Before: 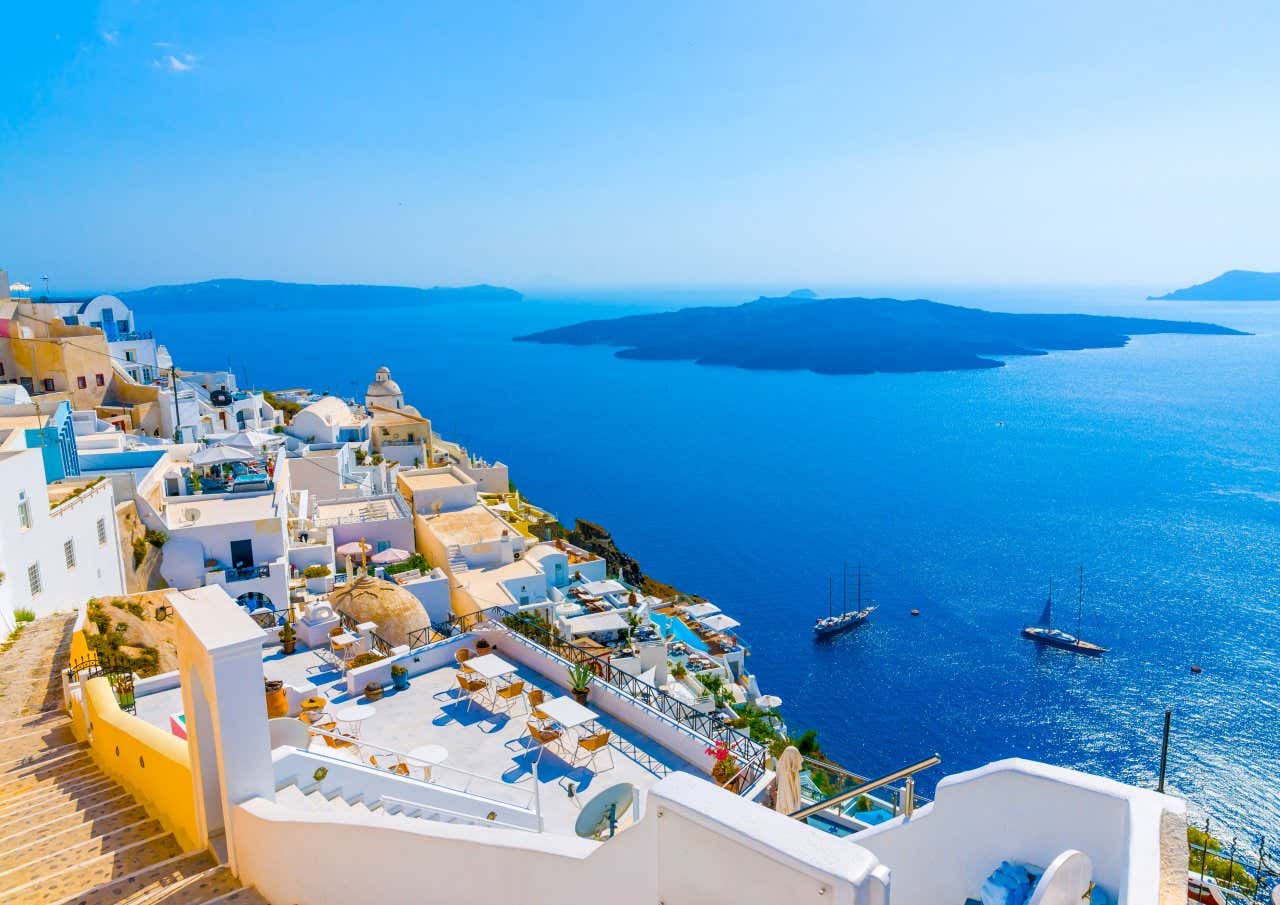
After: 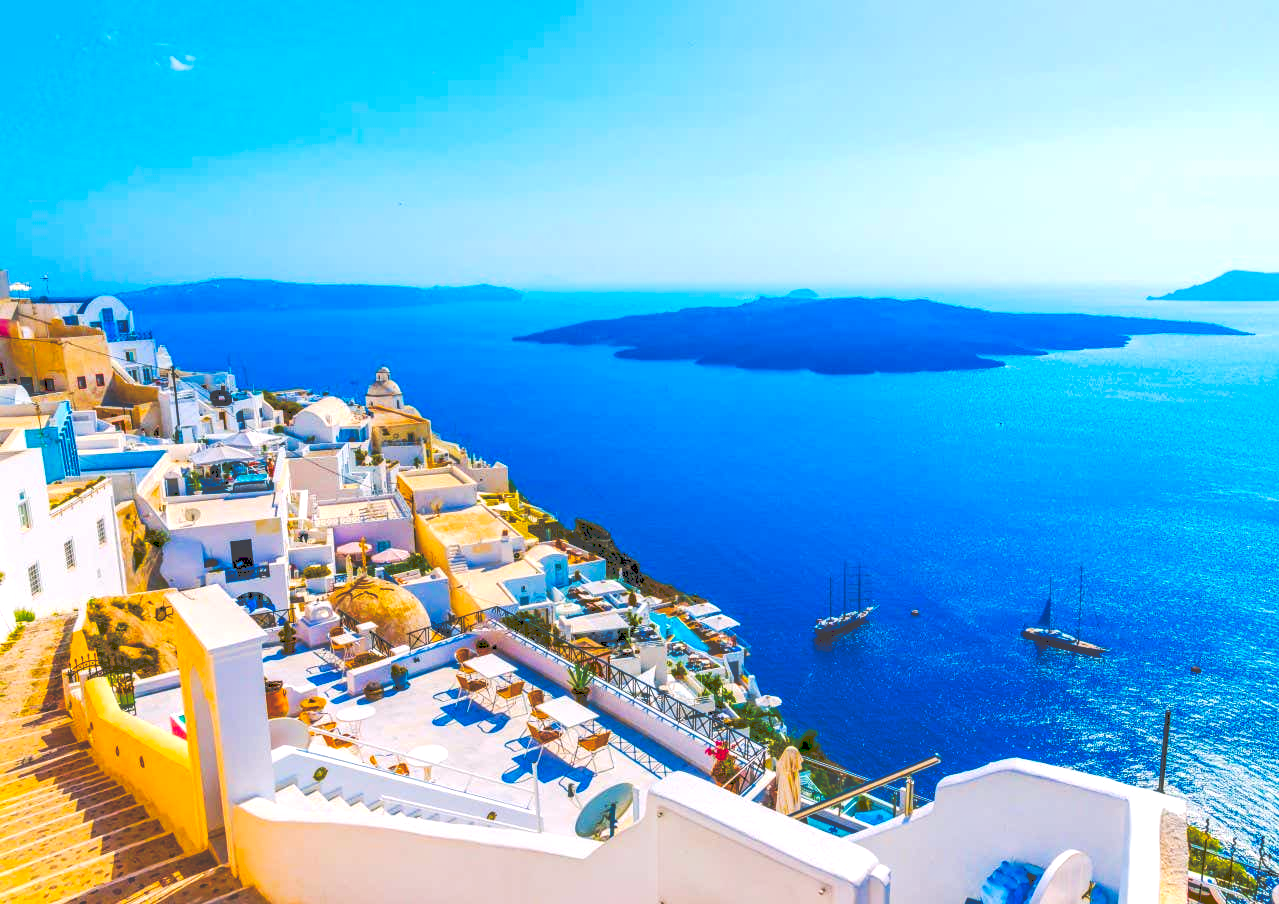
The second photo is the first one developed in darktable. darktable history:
tone curve: curves: ch0 [(0, 0) (0.003, 0.273) (0.011, 0.276) (0.025, 0.276) (0.044, 0.28) (0.069, 0.283) (0.1, 0.288) (0.136, 0.293) (0.177, 0.302) (0.224, 0.321) (0.277, 0.349) (0.335, 0.393) (0.399, 0.448) (0.468, 0.51) (0.543, 0.589) (0.623, 0.677) (0.709, 0.761) (0.801, 0.839) (0.898, 0.909) (1, 1)], preserve colors none
exposure: exposure 0.242 EV, compensate highlight preservation false
color correction: highlights a* 3.37, highlights b* 2.04, saturation 1.18
contrast brightness saturation: contrast 0.071
local contrast: on, module defaults
color balance rgb: shadows lift › luminance 0.771%, shadows lift › chroma 0.523%, shadows lift › hue 17.92°, power › luminance -14.825%, global offset › luminance -0.357%, linear chroma grading › global chroma 15.391%, perceptual saturation grading › global saturation 29.576%
